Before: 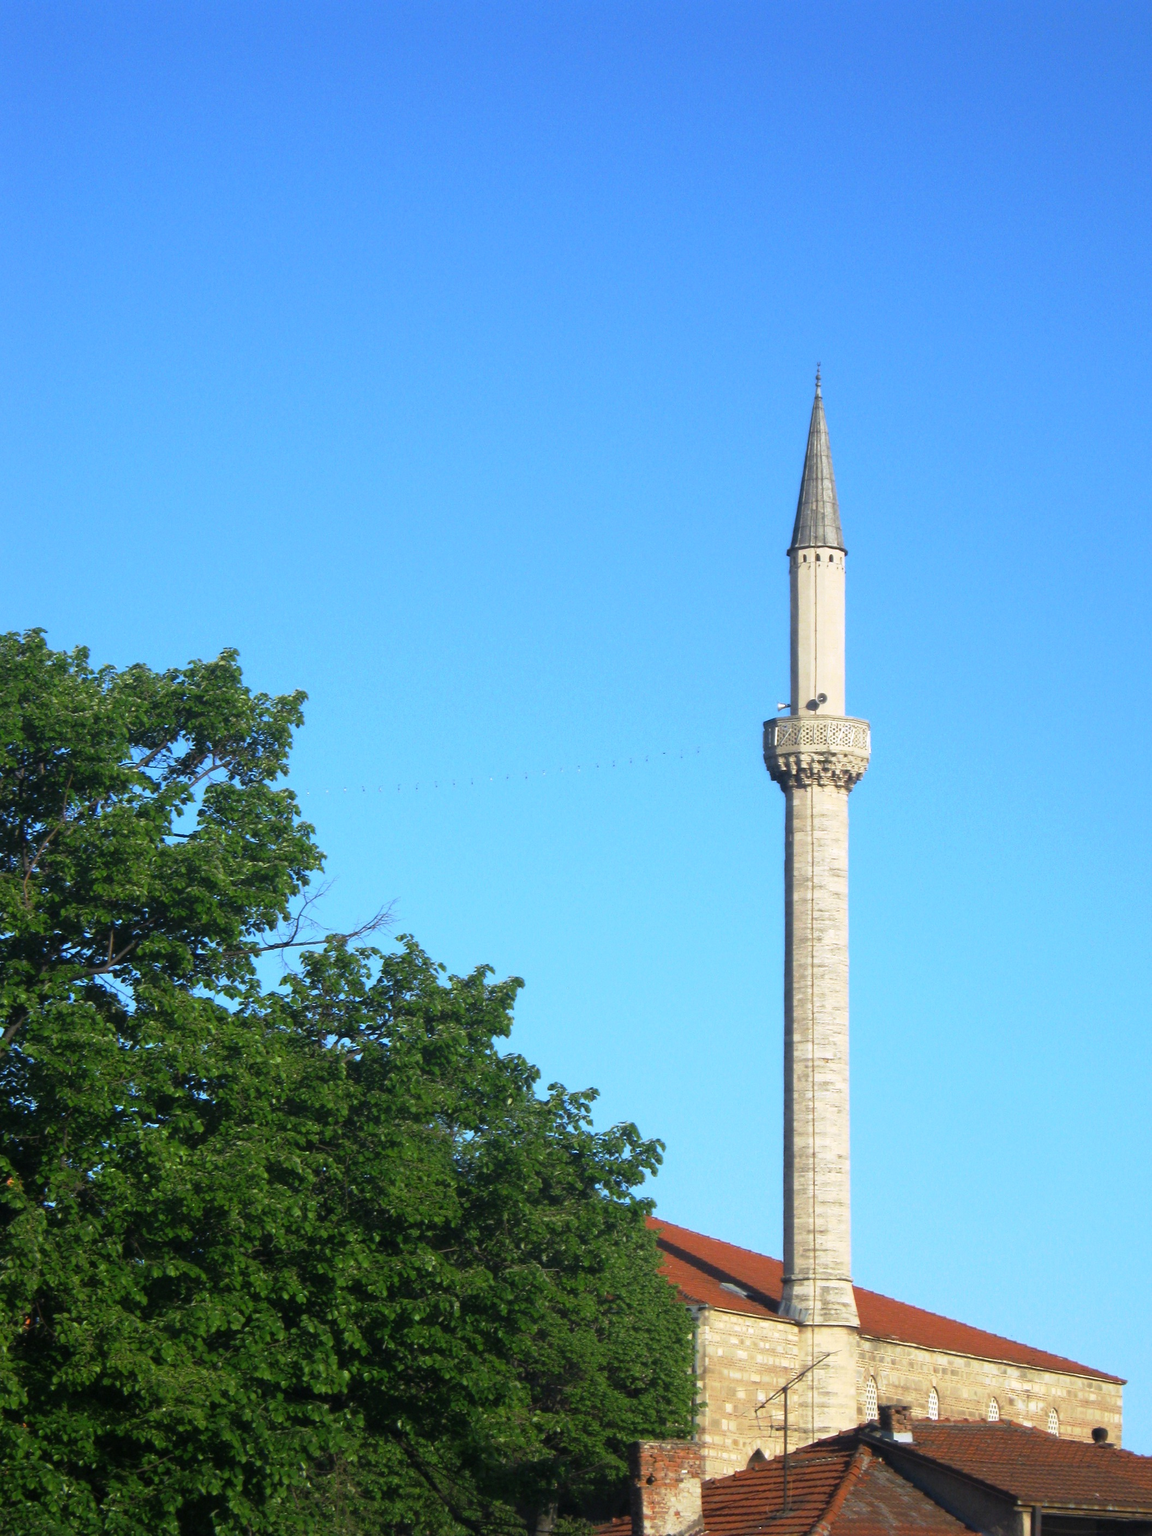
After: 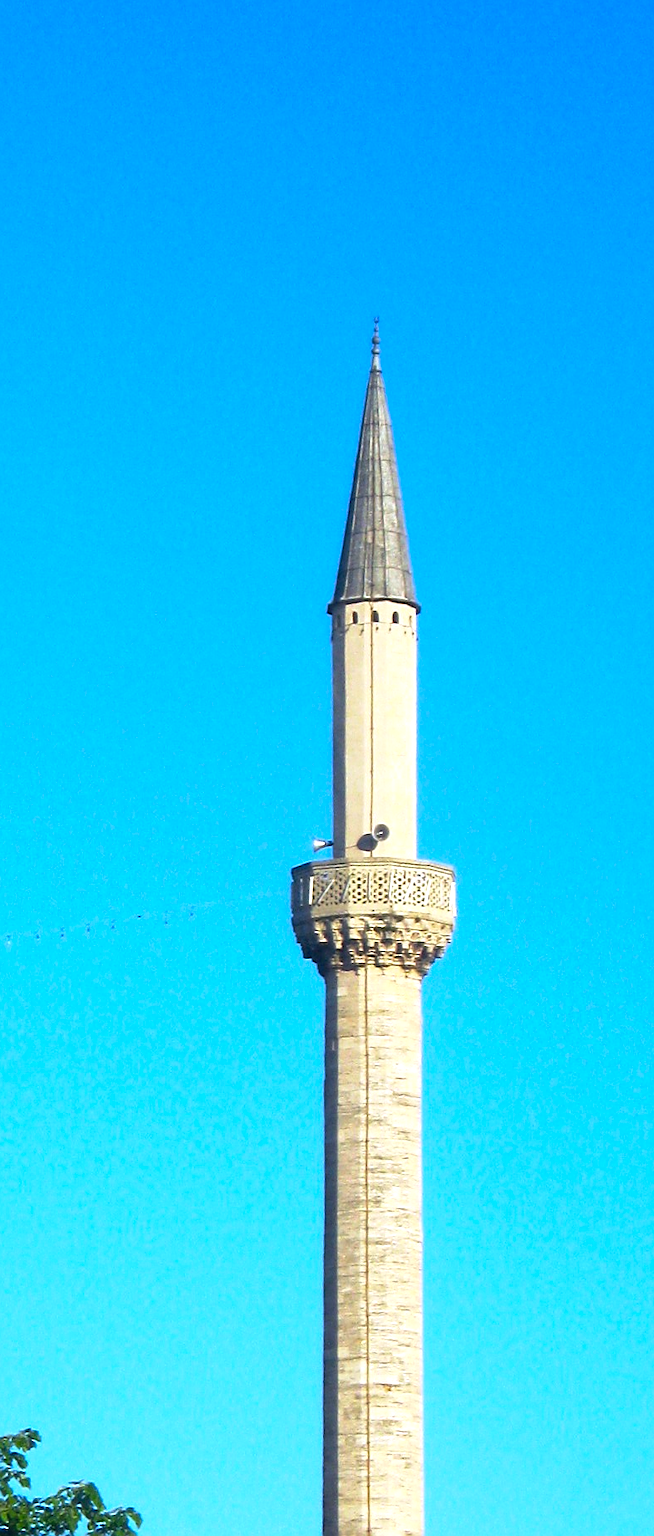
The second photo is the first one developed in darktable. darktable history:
color balance rgb: global offset › chroma 0.061%, global offset › hue 253.23°, perceptual saturation grading › global saturation 30.508%, global vibrance 25.122%, contrast 10.018%
sharpen: on, module defaults
crop and rotate: left 49.791%, top 10.145%, right 13.131%, bottom 24.592%
